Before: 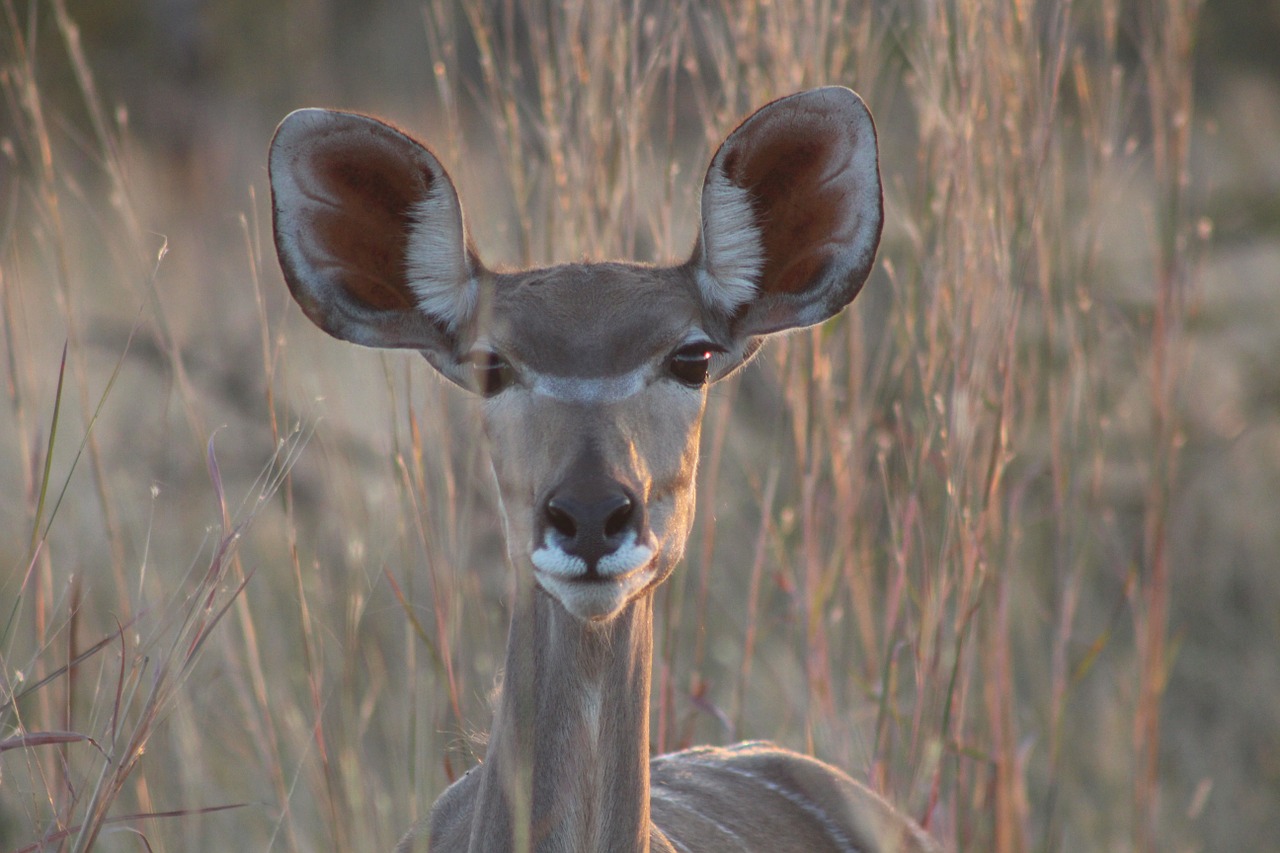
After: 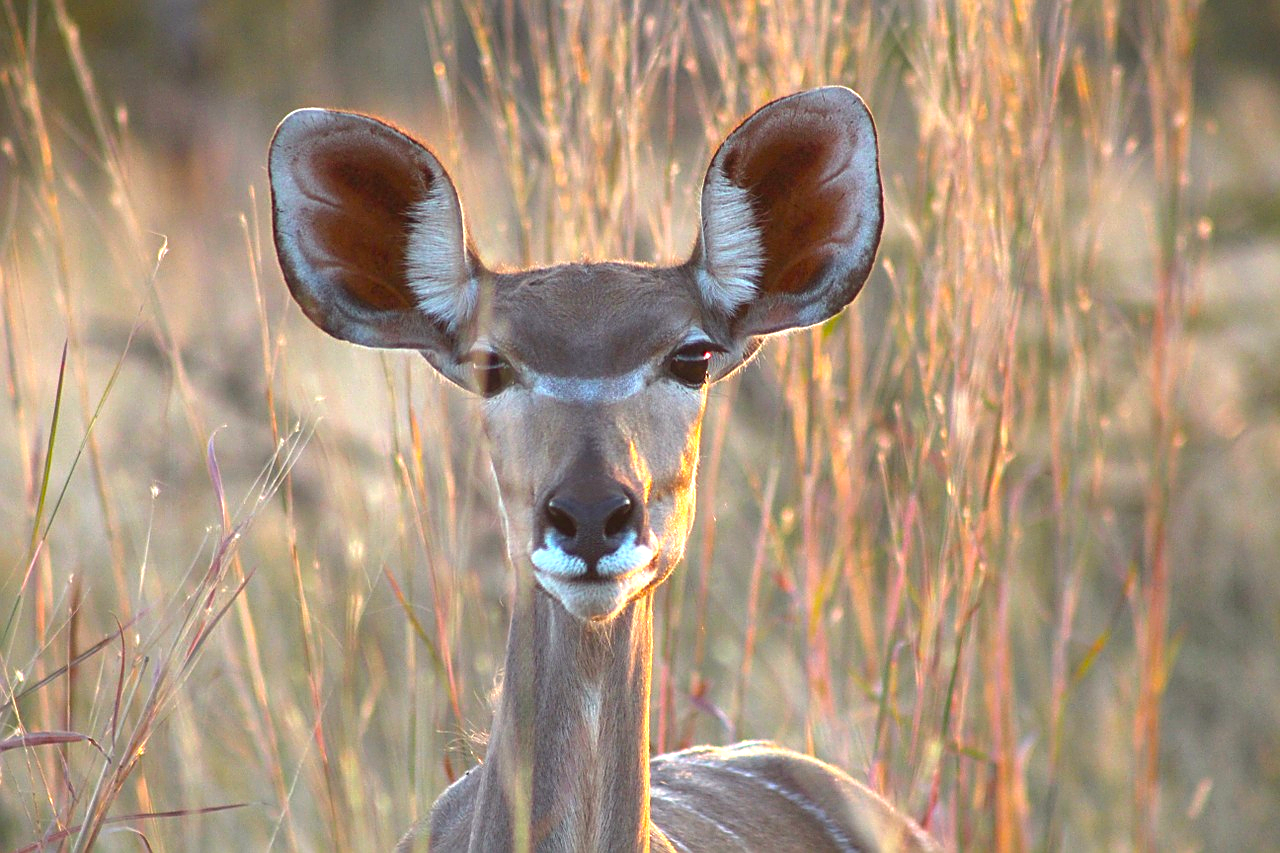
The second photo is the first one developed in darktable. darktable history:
sharpen: on, module defaults
color balance rgb: power › chroma 0.256%, power › hue 62.56°, perceptual saturation grading › global saturation 41.761%, perceptual brilliance grading › global brilliance 29.522%, global vibrance 25.011%, contrast 10.389%
